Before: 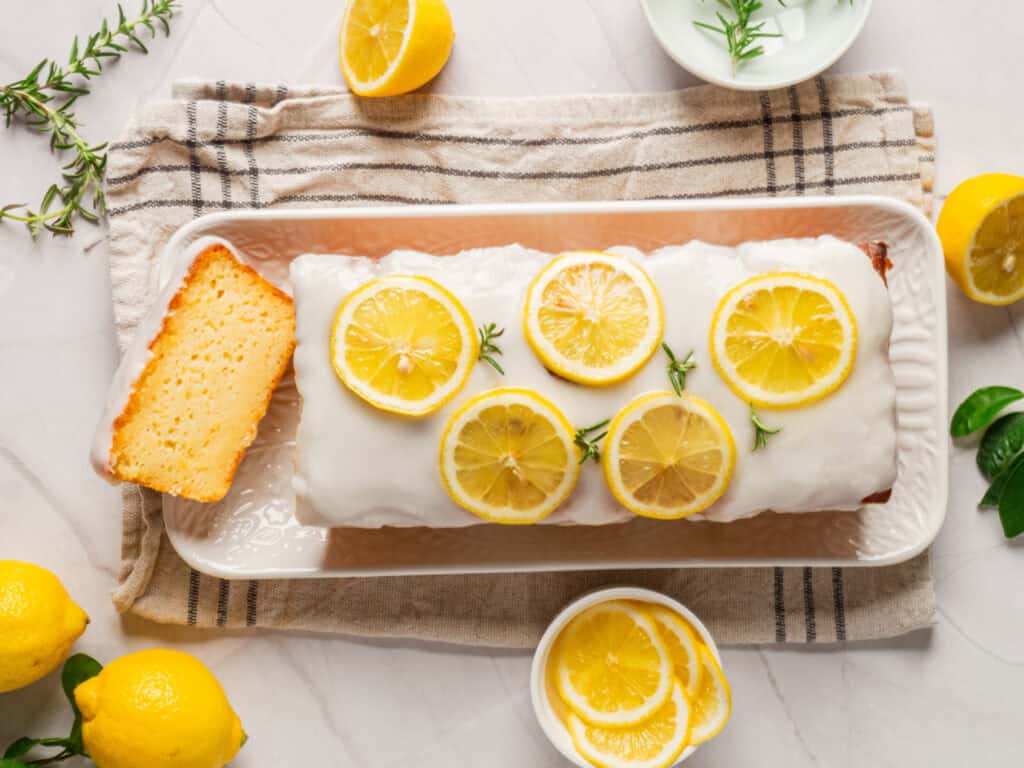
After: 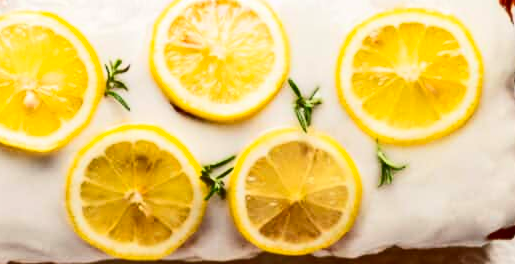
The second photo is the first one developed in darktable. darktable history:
crop: left 36.618%, top 34.378%, right 13.048%, bottom 31.163%
shadows and highlights: radius 125.66, shadows 30.5, highlights -30.85, low approximation 0.01, soften with gaussian
contrast brightness saturation: contrast 0.315, brightness -0.073, saturation 0.172
